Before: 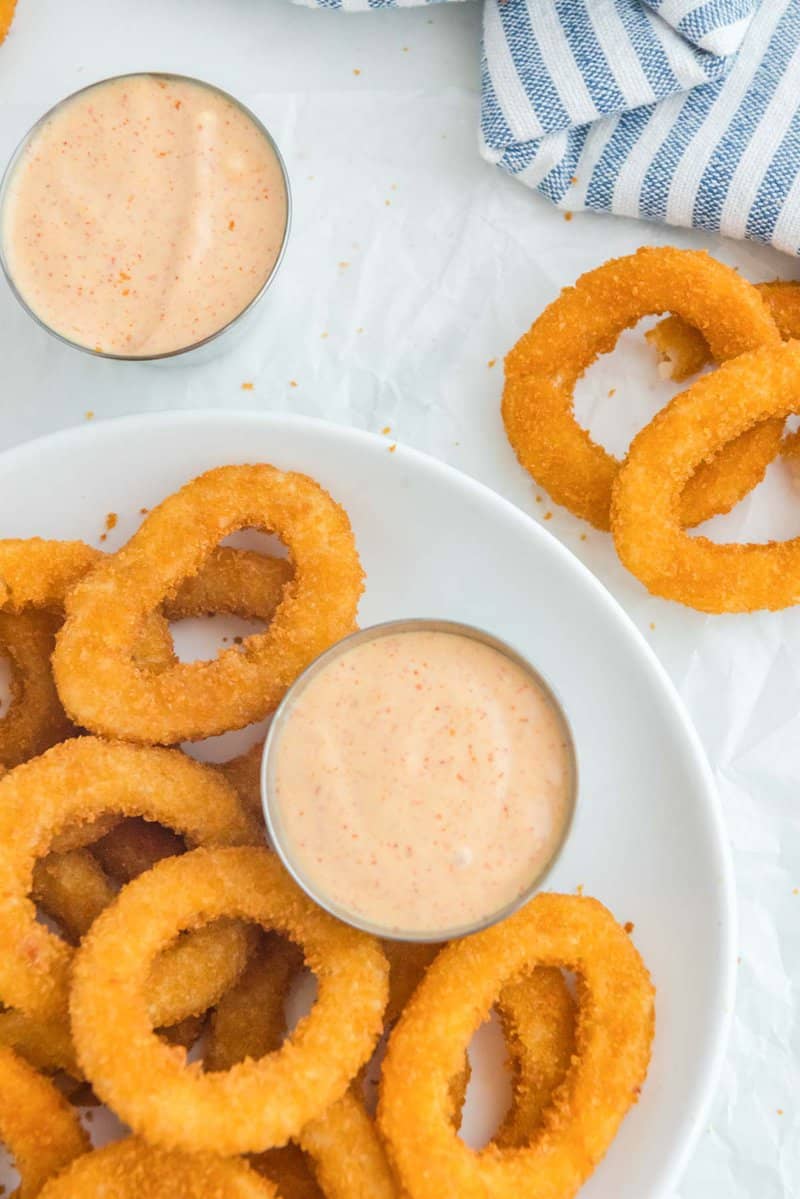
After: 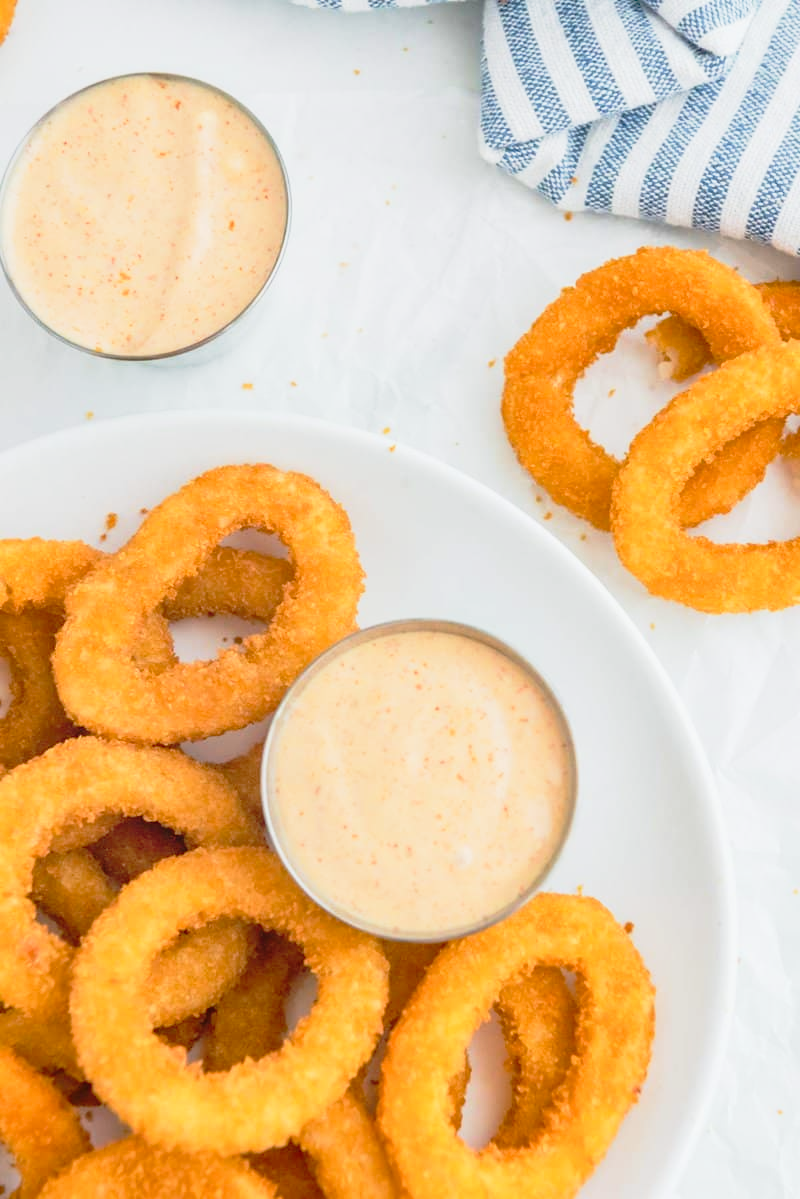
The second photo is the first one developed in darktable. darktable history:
tone curve: curves: ch0 [(0, 0.009) (0.105, 0.08) (0.195, 0.18) (0.283, 0.316) (0.384, 0.434) (0.485, 0.531) (0.638, 0.69) (0.81, 0.872) (1, 0.977)]; ch1 [(0, 0) (0.161, 0.092) (0.35, 0.33) (0.379, 0.401) (0.456, 0.469) (0.502, 0.5) (0.525, 0.518) (0.586, 0.617) (0.635, 0.655) (1, 1)]; ch2 [(0, 0) (0.371, 0.362) (0.437, 0.437) (0.48, 0.49) (0.53, 0.515) (0.56, 0.571) (0.622, 0.606) (1, 1)], preserve colors none
color zones: curves: ch1 [(0.235, 0.558) (0.75, 0.5)]; ch2 [(0.25, 0.462) (0.749, 0.457)], mix -91.75%
